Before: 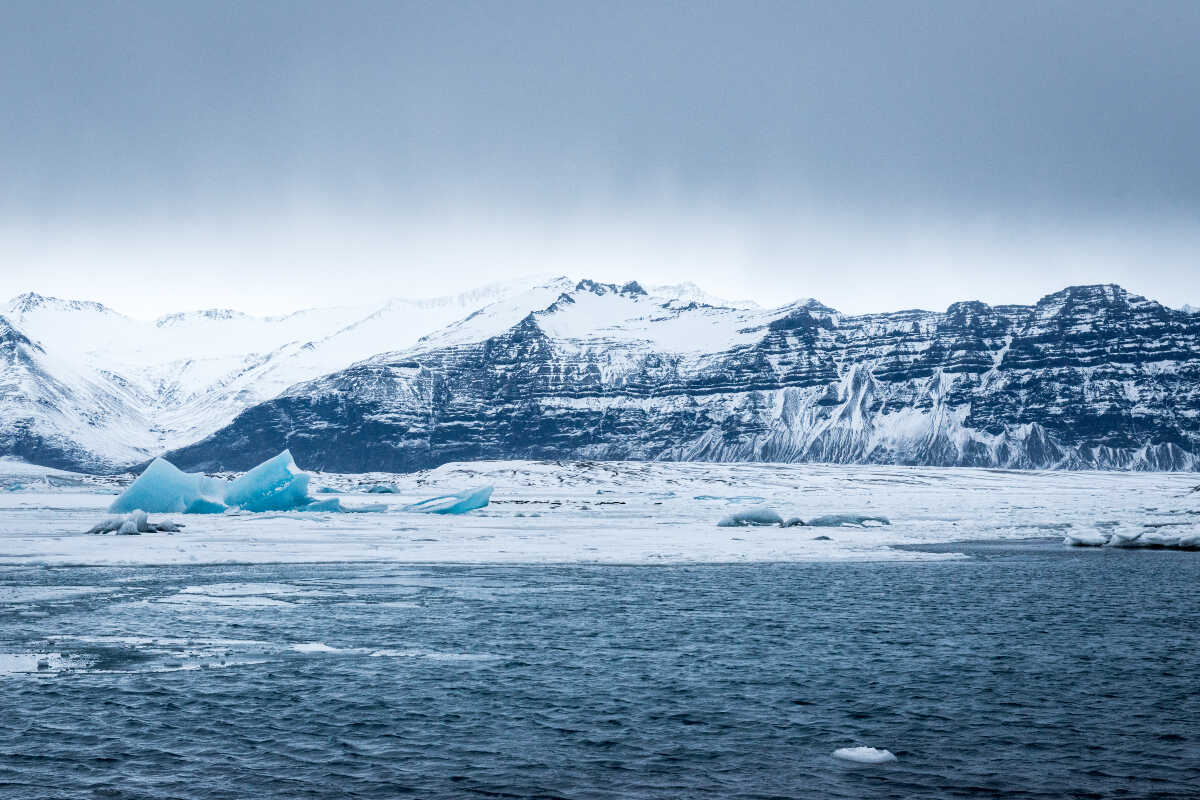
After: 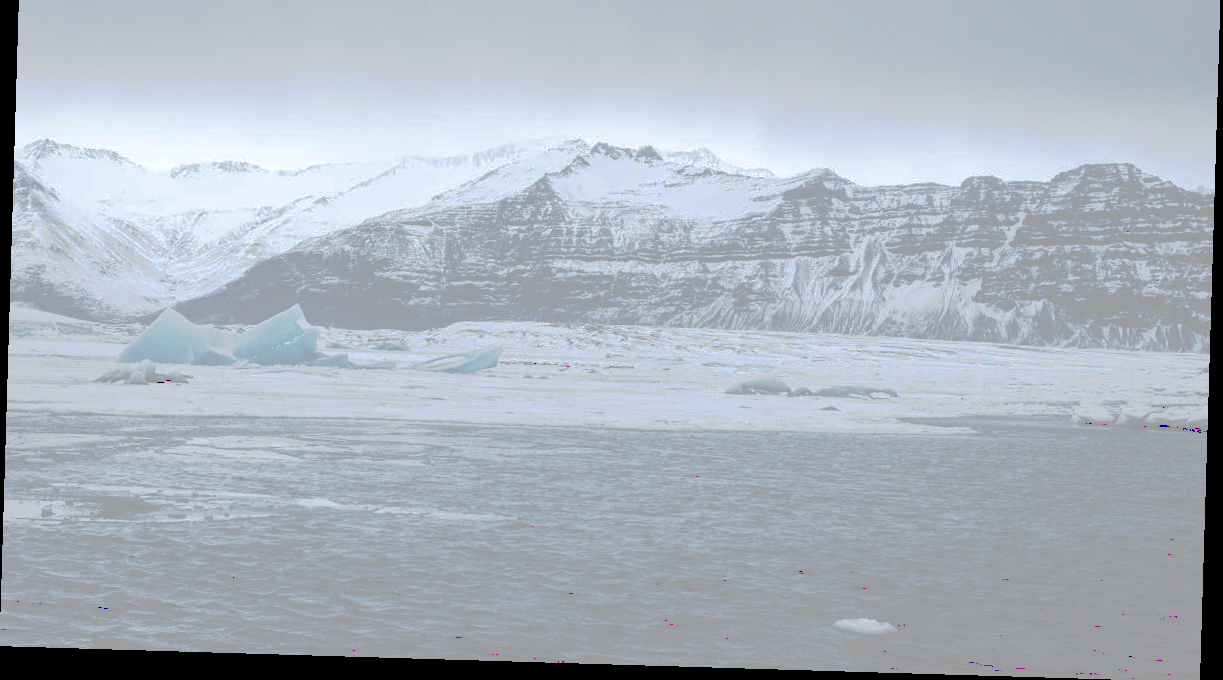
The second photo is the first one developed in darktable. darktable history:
rotate and perspective: rotation 1.72°, automatic cropping off
crop and rotate: top 18.507%
tone curve: curves: ch0 [(0, 0) (0.003, 0.626) (0.011, 0.626) (0.025, 0.63) (0.044, 0.631) (0.069, 0.632) (0.1, 0.636) (0.136, 0.637) (0.177, 0.641) (0.224, 0.642) (0.277, 0.646) (0.335, 0.649) (0.399, 0.661) (0.468, 0.679) (0.543, 0.702) (0.623, 0.732) (0.709, 0.769) (0.801, 0.804) (0.898, 0.847) (1, 1)], preserve colors none
